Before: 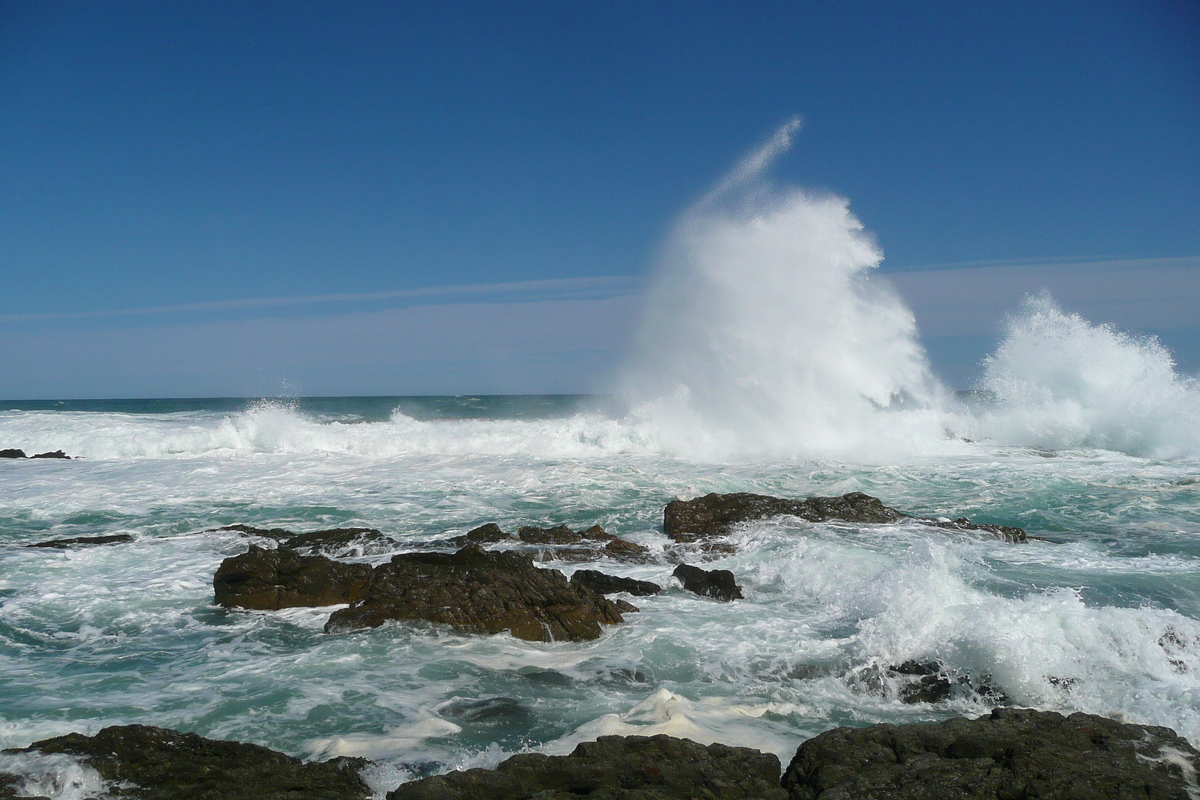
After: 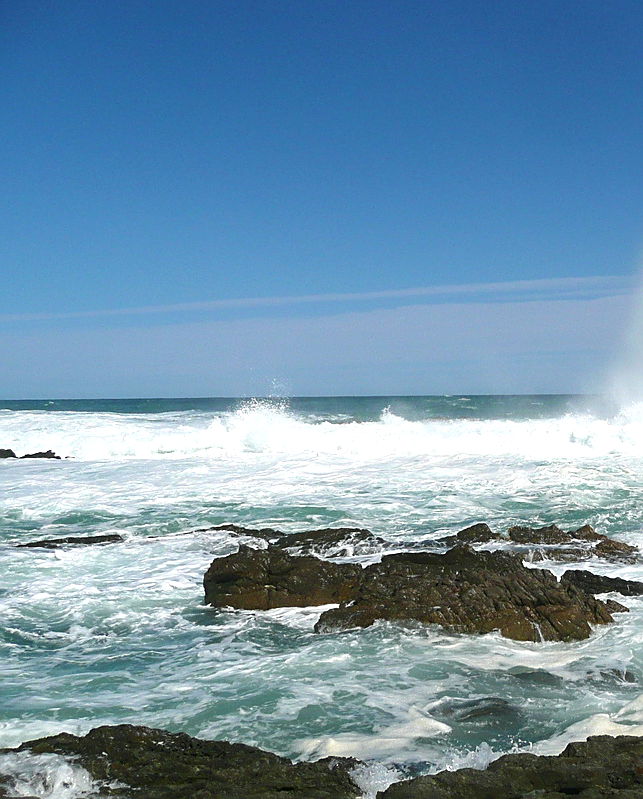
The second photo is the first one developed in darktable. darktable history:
sharpen: on, module defaults
exposure: black level correction 0, exposure 0.703 EV, compensate highlight preservation false
crop: left 0.89%, right 45.506%, bottom 0.082%
